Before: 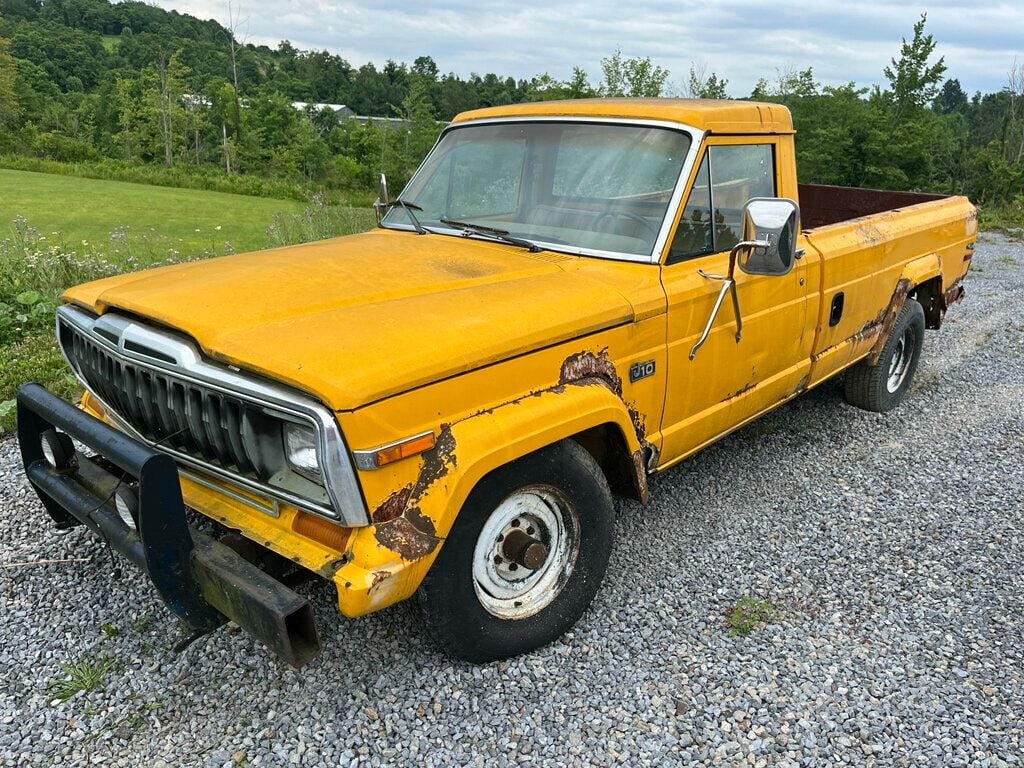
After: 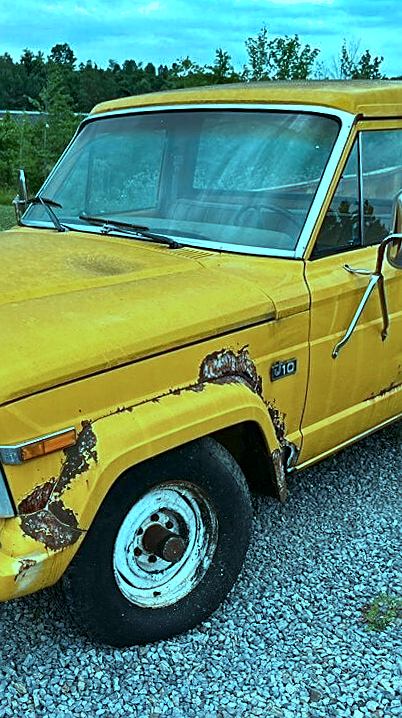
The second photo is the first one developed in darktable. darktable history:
contrast brightness saturation: brightness -0.09
color correction: highlights a* -9.73, highlights b* -21.22
crop: left 31.229%, right 27.105%
sharpen: on, module defaults
shadows and highlights: radius 108.52, shadows 23.73, highlights -59.32, low approximation 0.01, soften with gaussian
color balance: mode lift, gamma, gain (sRGB), lift [0.997, 0.979, 1.021, 1.011], gamma [1, 1.084, 0.916, 0.998], gain [1, 0.87, 1.13, 1.101], contrast 4.55%, contrast fulcrum 38.24%, output saturation 104.09%
rotate and perspective: rotation 0.062°, lens shift (vertical) 0.115, lens shift (horizontal) -0.133, crop left 0.047, crop right 0.94, crop top 0.061, crop bottom 0.94
